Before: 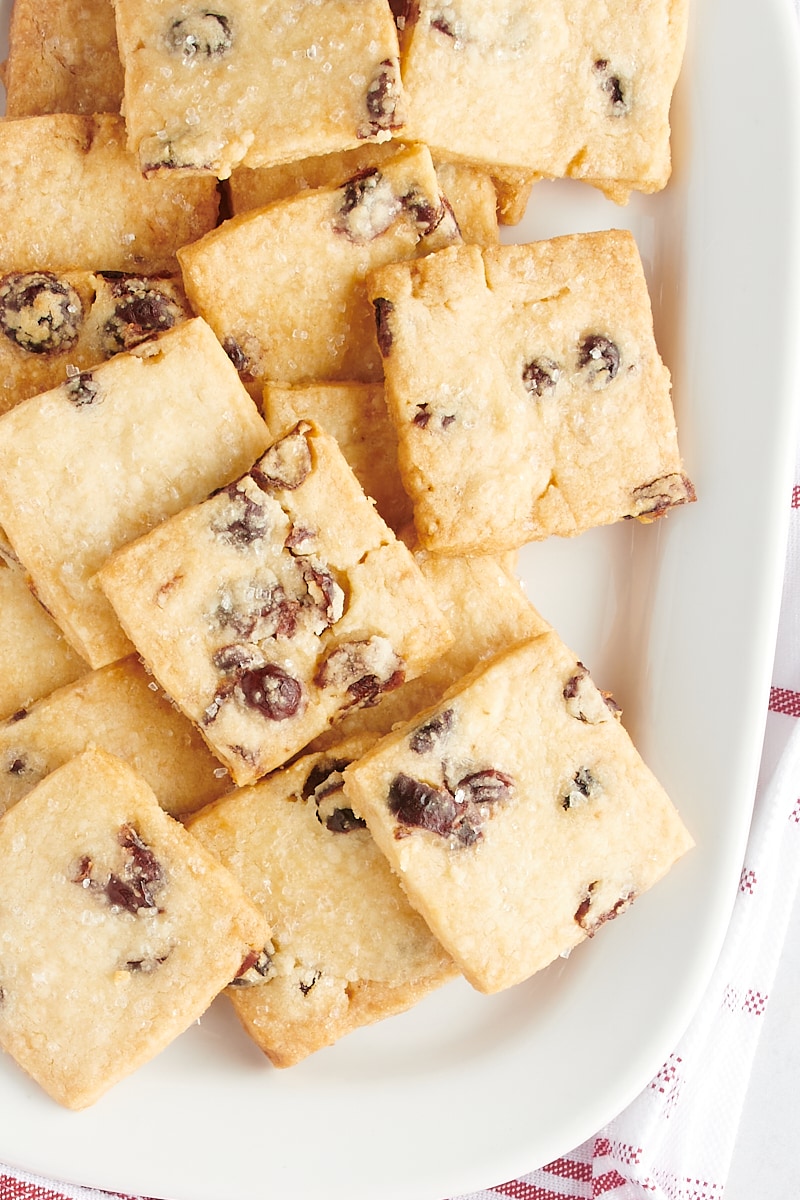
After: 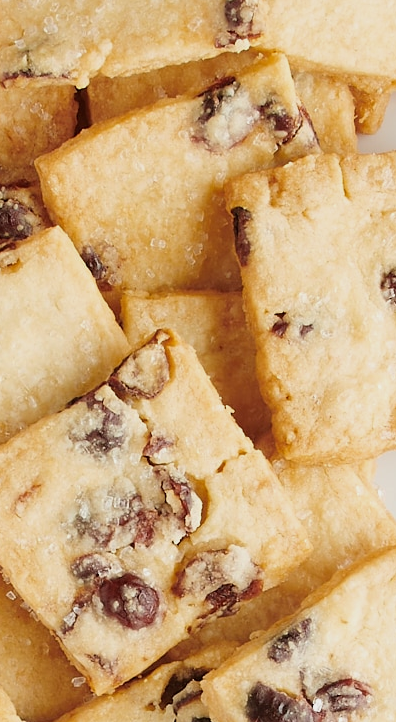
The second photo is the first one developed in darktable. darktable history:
exposure: exposure -0.236 EV, compensate highlight preservation false
crop: left 17.772%, top 7.663%, right 32.625%, bottom 32.126%
